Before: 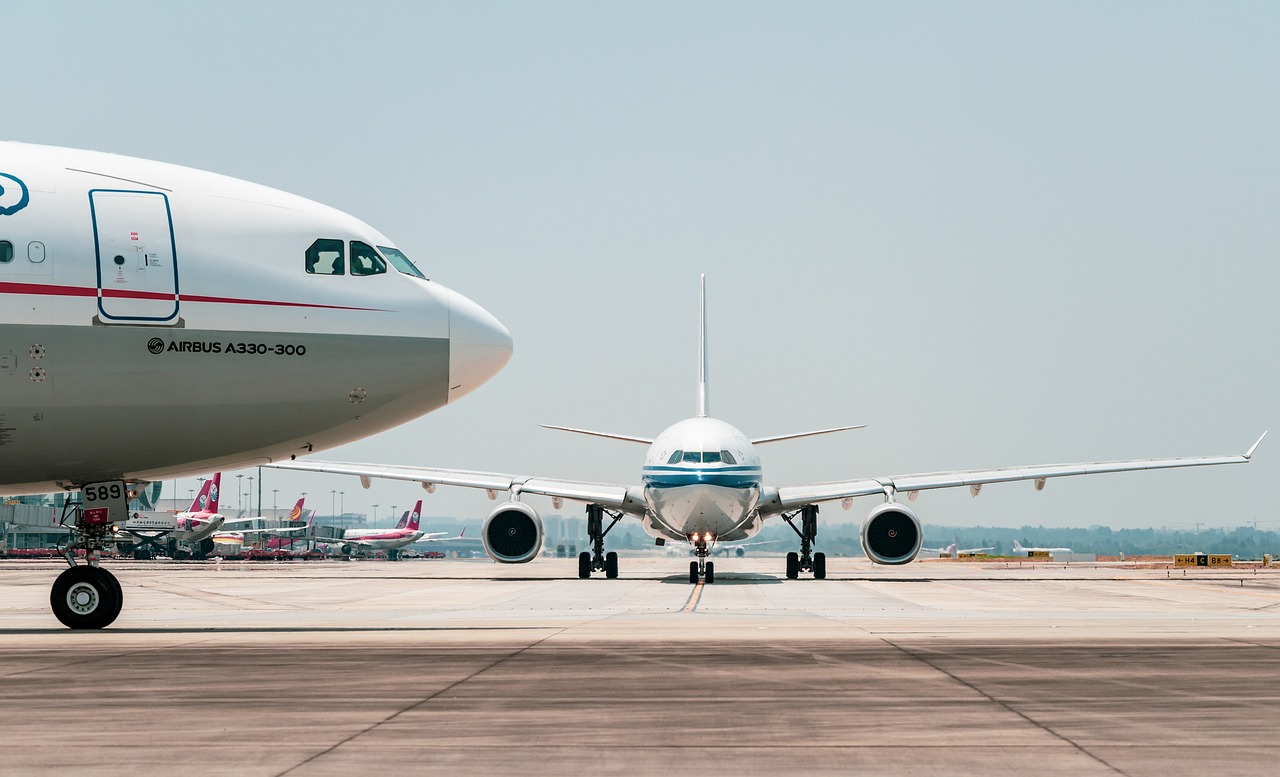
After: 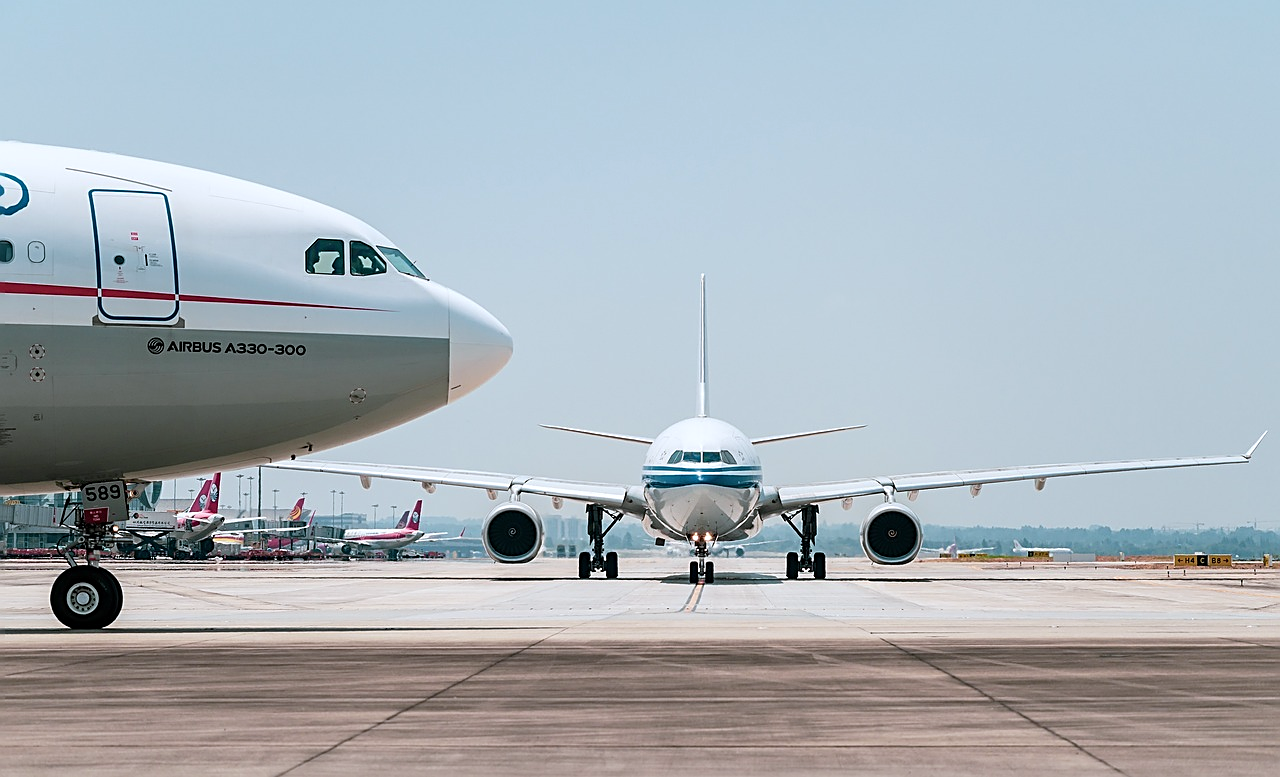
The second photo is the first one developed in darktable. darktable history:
white balance: red 0.967, blue 1.049
sharpen: on, module defaults
